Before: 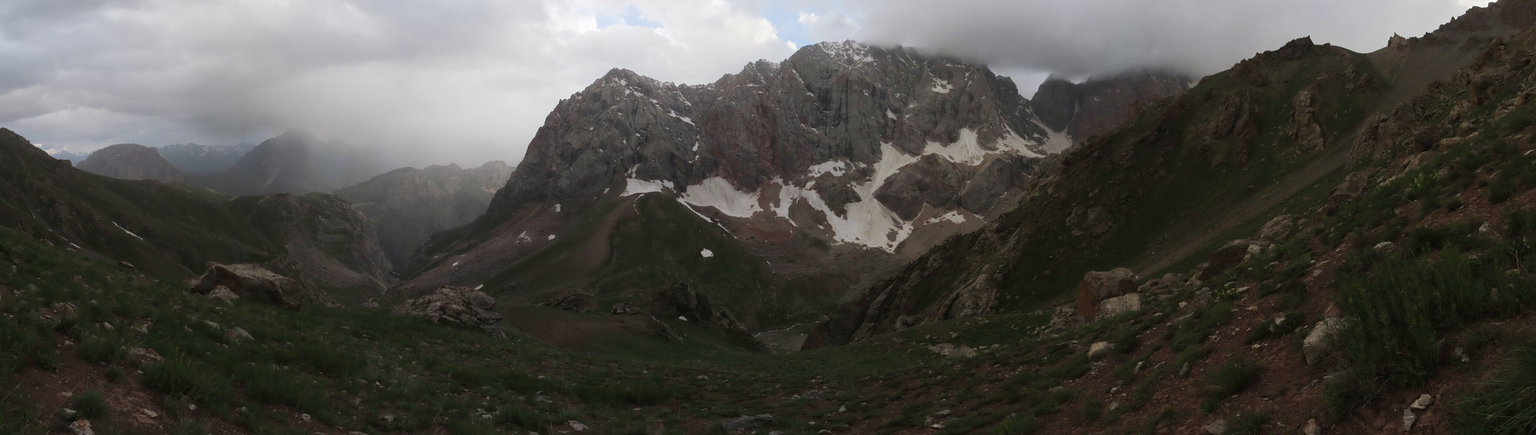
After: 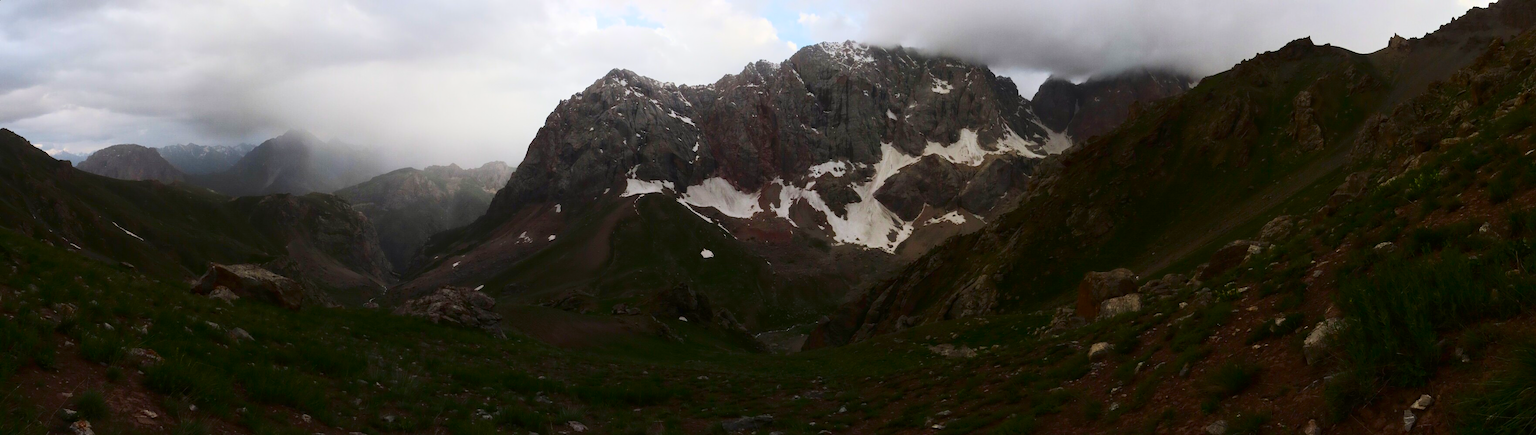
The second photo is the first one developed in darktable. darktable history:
contrast brightness saturation: contrast 0.28
color balance rgb: linear chroma grading › global chroma 15%, perceptual saturation grading › global saturation 30%
